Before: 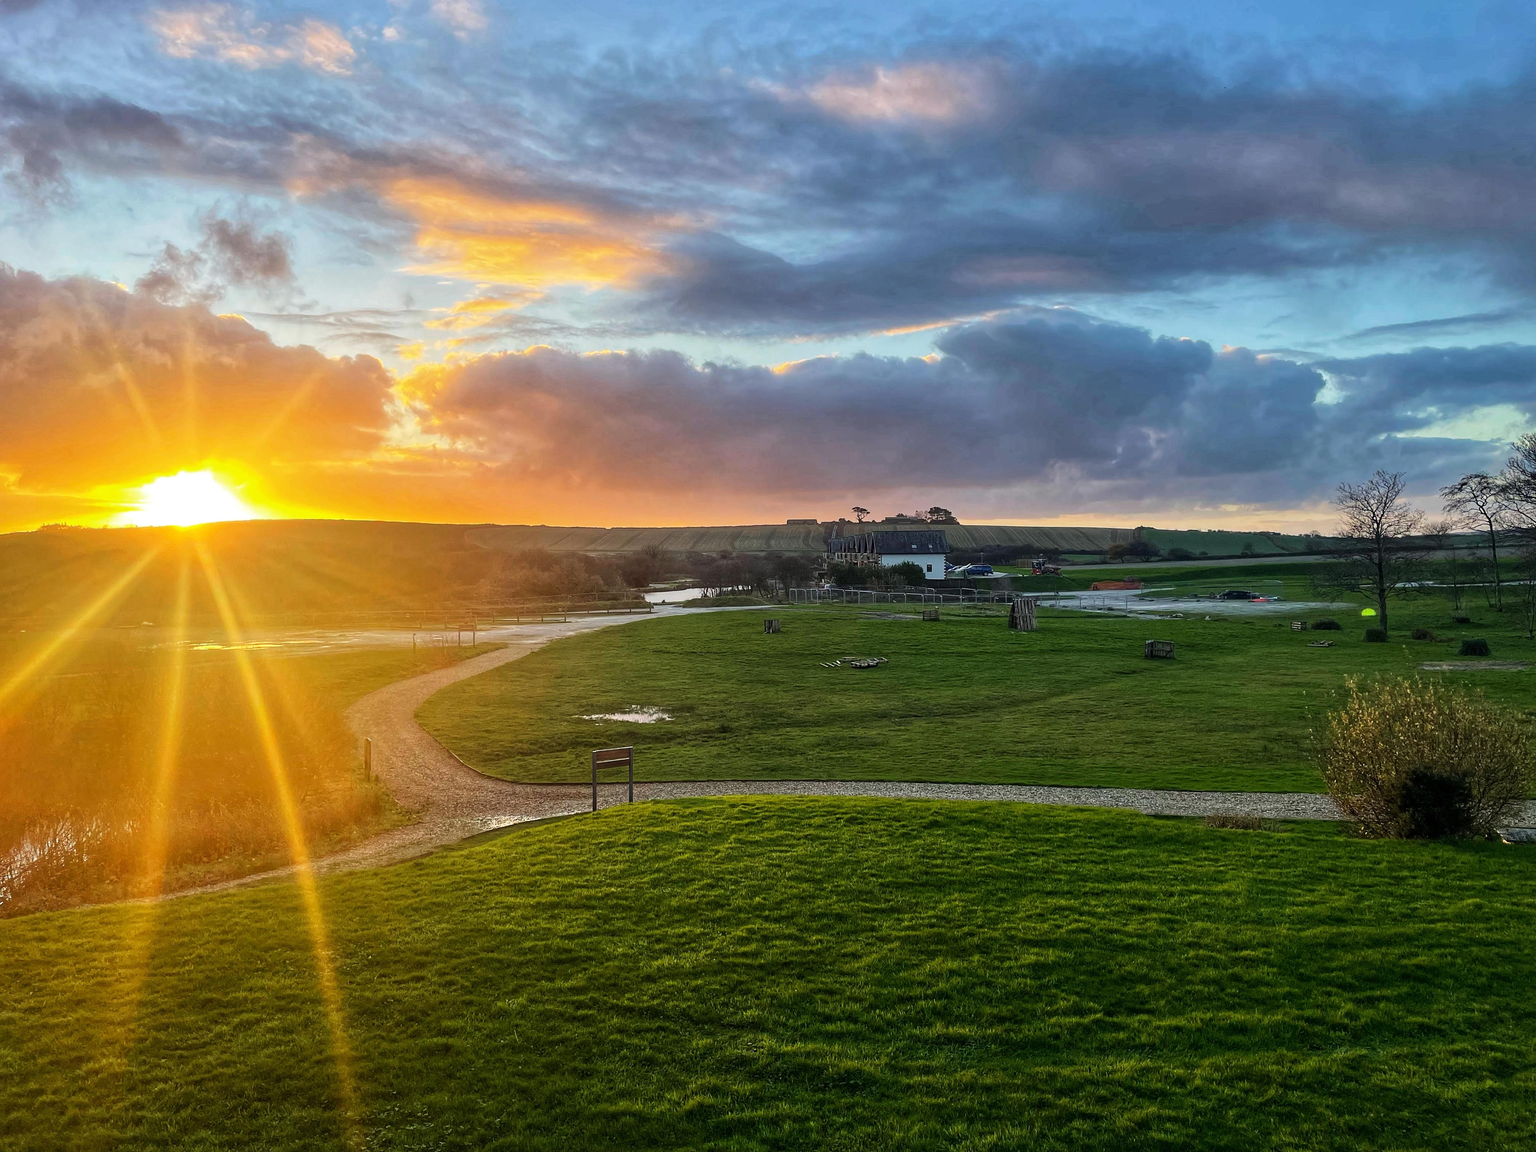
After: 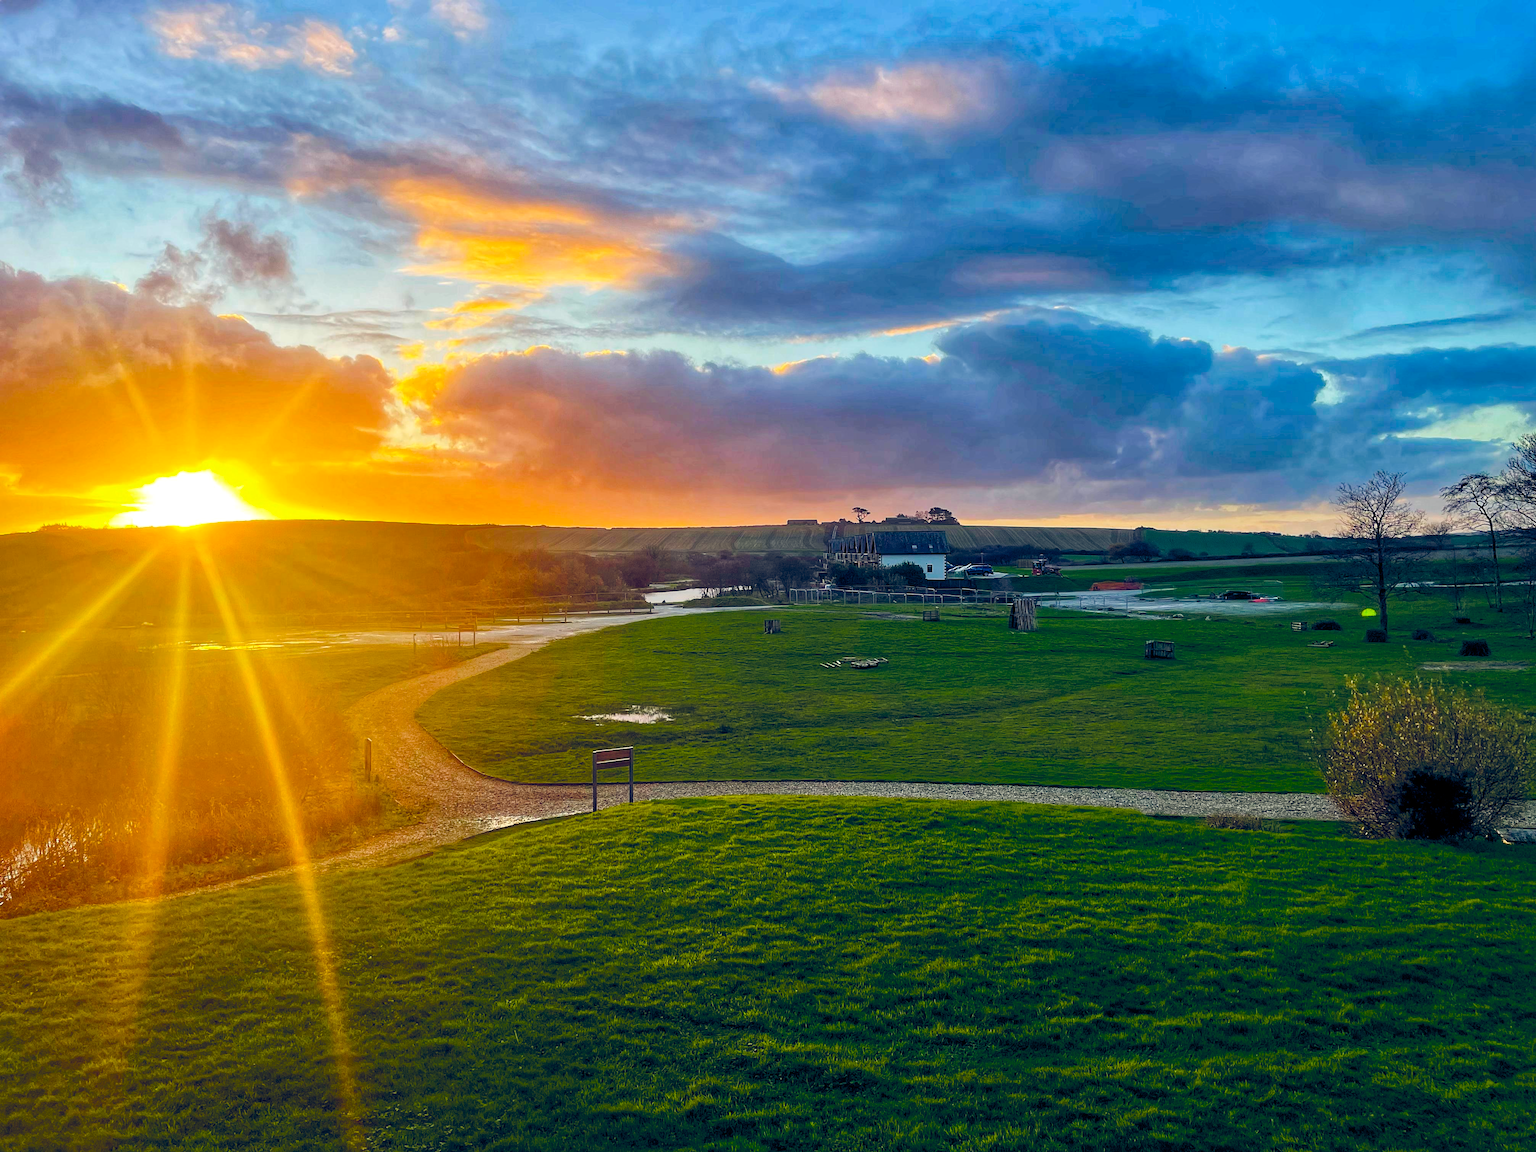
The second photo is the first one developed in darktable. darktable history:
color balance rgb: highlights gain › luminance 5.688%, highlights gain › chroma 1.212%, highlights gain › hue 87.82°, global offset › chroma 0.253%, global offset › hue 255.89°, perceptual saturation grading › global saturation 38.746%, perceptual saturation grading › highlights -24.712%, perceptual saturation grading › mid-tones 35.072%, perceptual saturation grading › shadows 34.829%, global vibrance 20%
